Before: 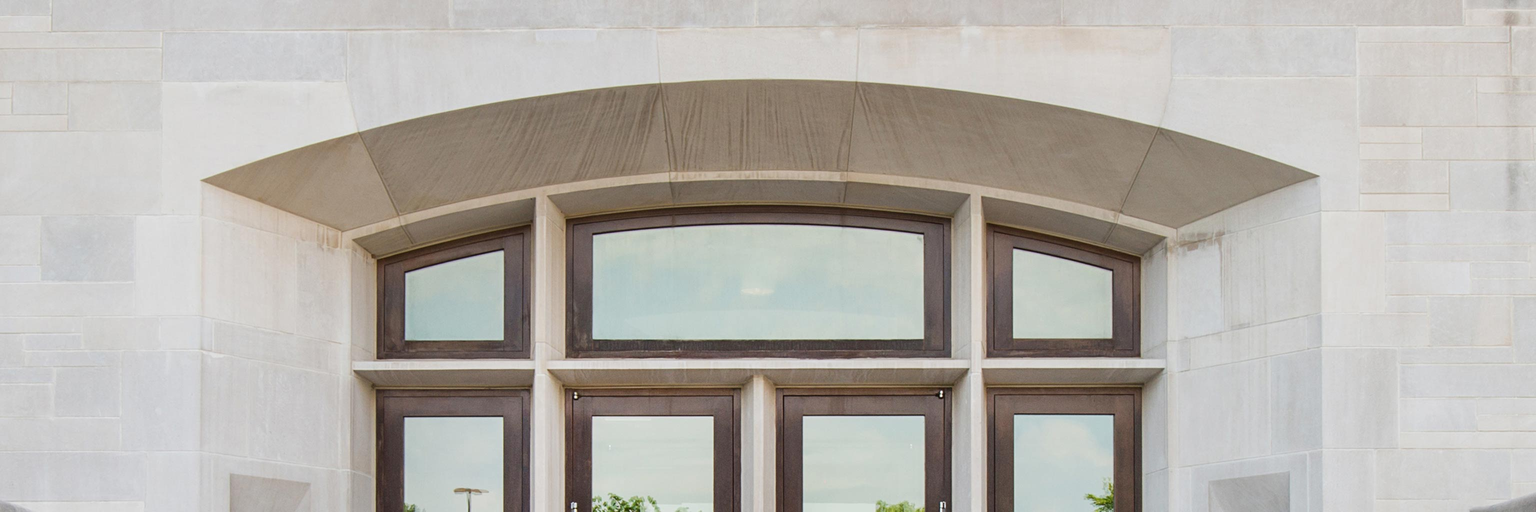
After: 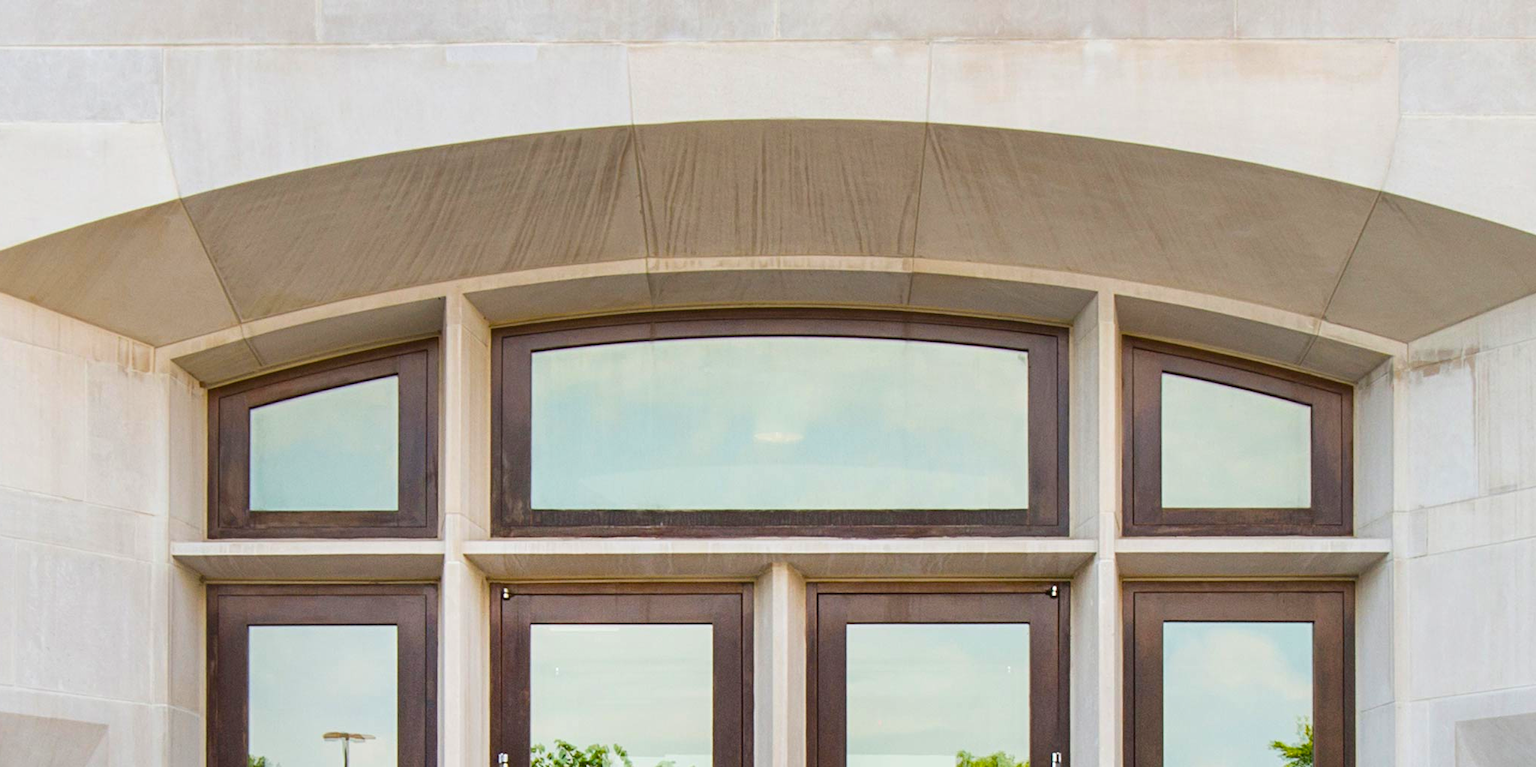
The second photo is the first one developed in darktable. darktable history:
crop and rotate: left 15.546%, right 17.787%
levels: levels [0, 0.48, 0.961]
color balance rgb: perceptual saturation grading › global saturation 25%, global vibrance 20%
